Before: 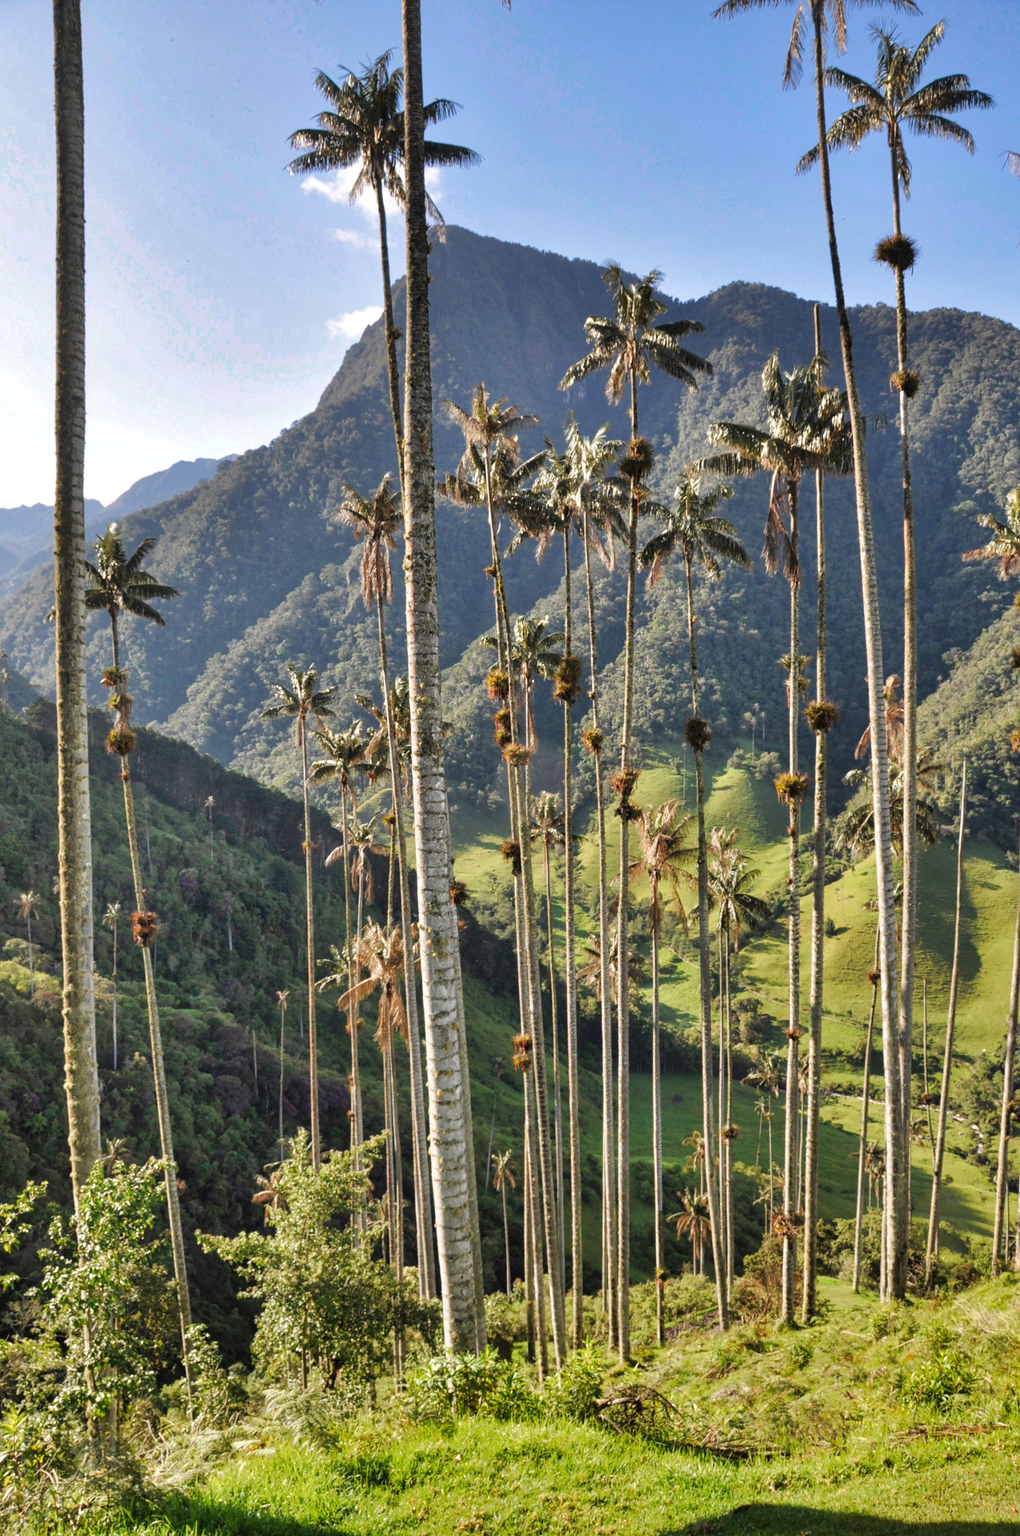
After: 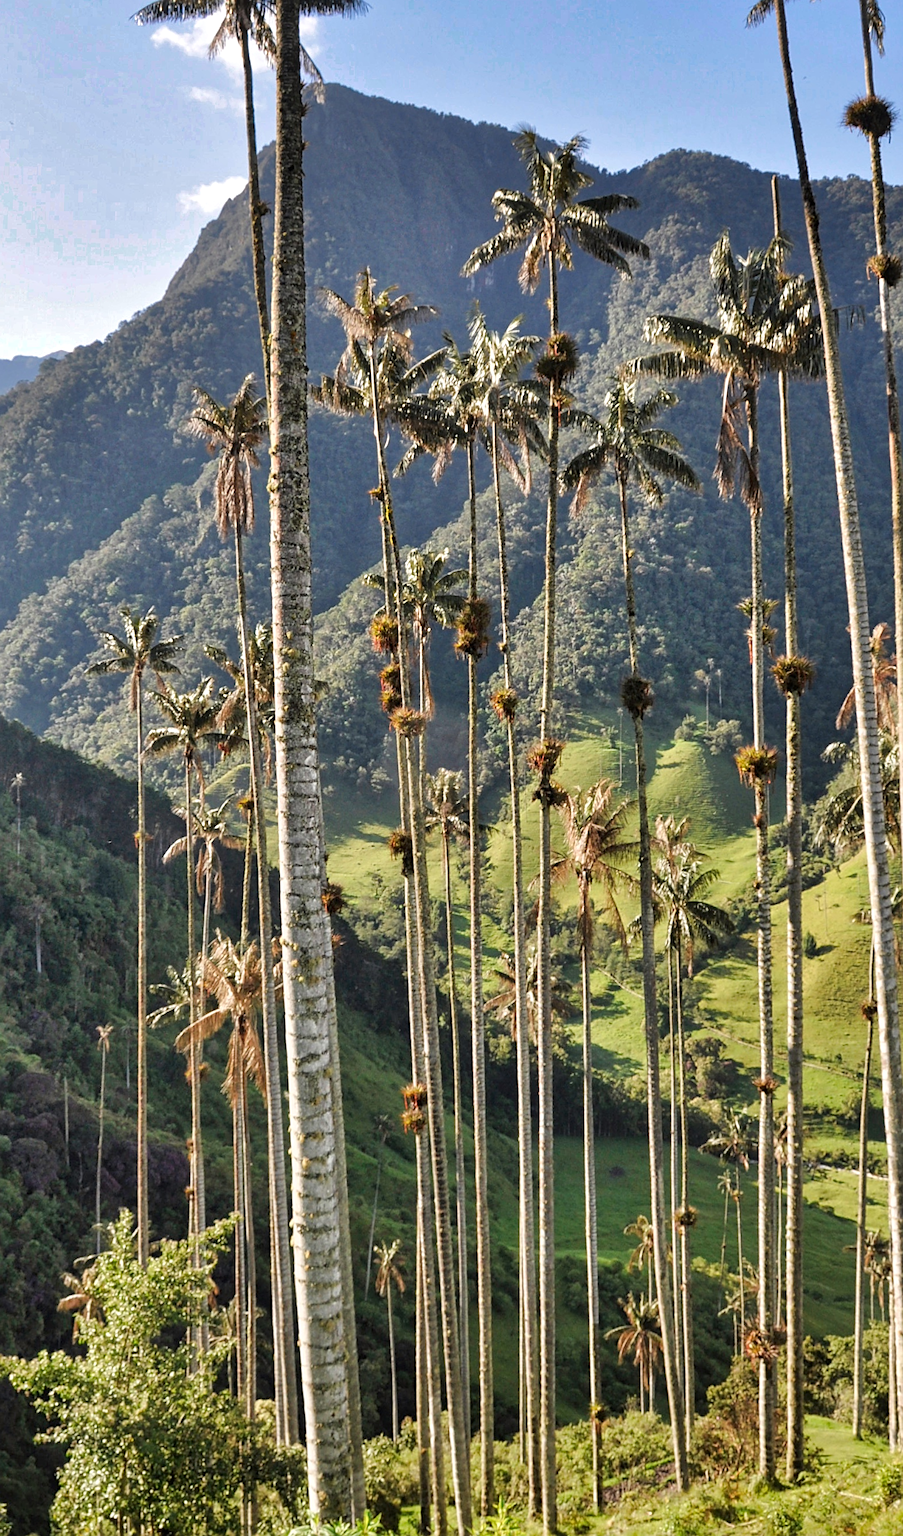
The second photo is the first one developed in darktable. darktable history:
crop: left 16.768%, top 8.653%, right 8.362%, bottom 12.485%
local contrast: mode bilateral grid, contrast 28, coarseness 16, detail 115%, midtone range 0.2
sharpen: on, module defaults
rotate and perspective: rotation 0.215°, lens shift (vertical) -0.139, crop left 0.069, crop right 0.939, crop top 0.002, crop bottom 0.996
